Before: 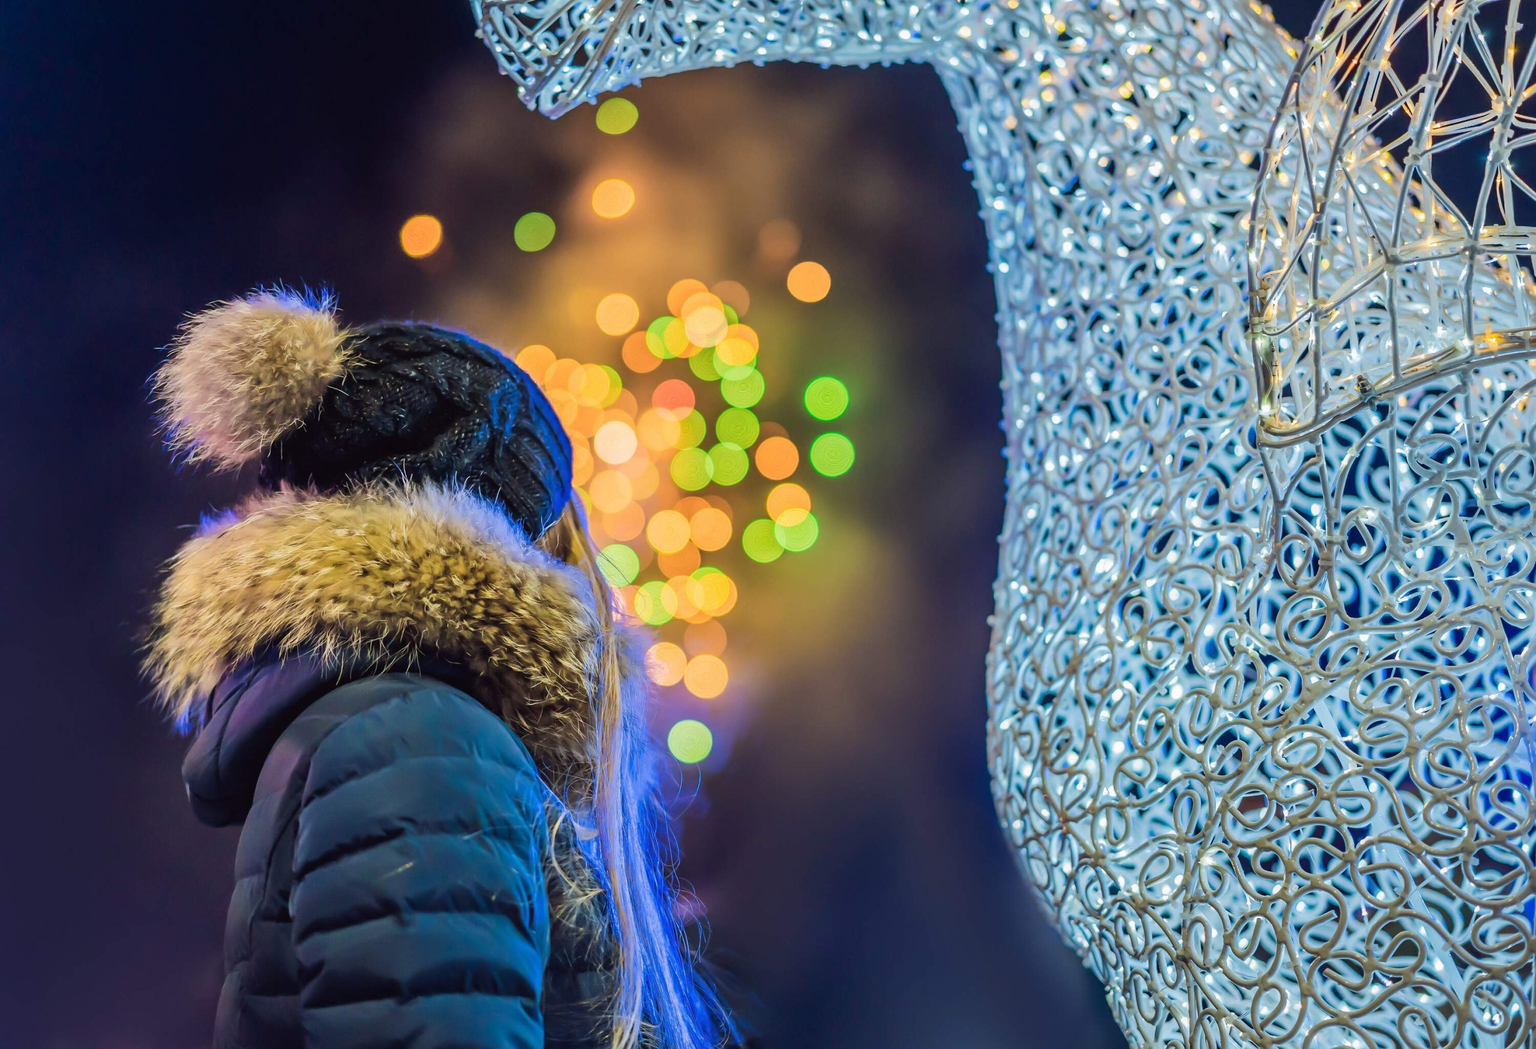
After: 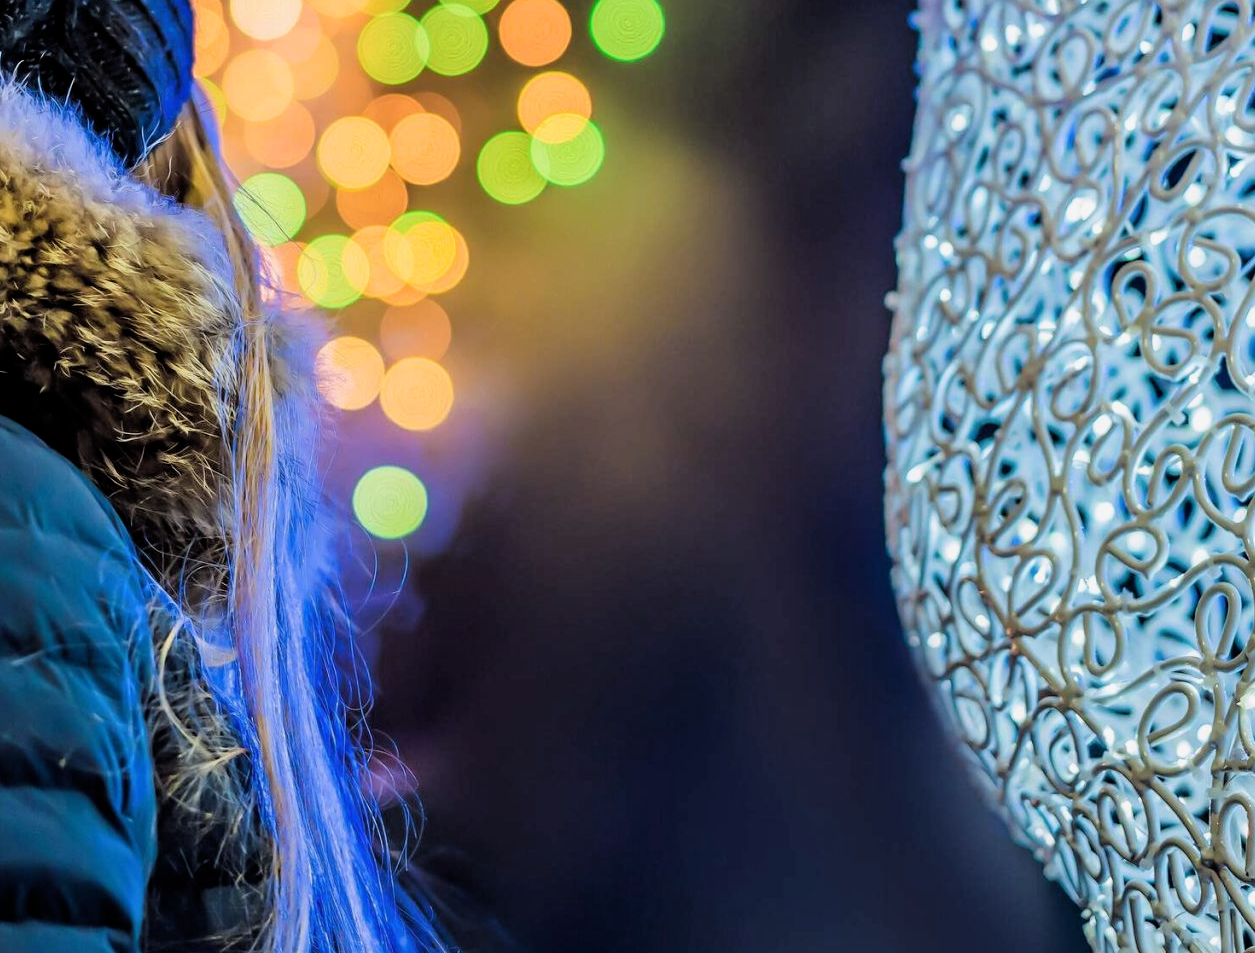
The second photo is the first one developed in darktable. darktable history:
crop: left 29.712%, top 41.994%, right 21.254%, bottom 3.489%
filmic rgb: black relative exposure -4.9 EV, white relative exposure 2.82 EV, hardness 3.7
